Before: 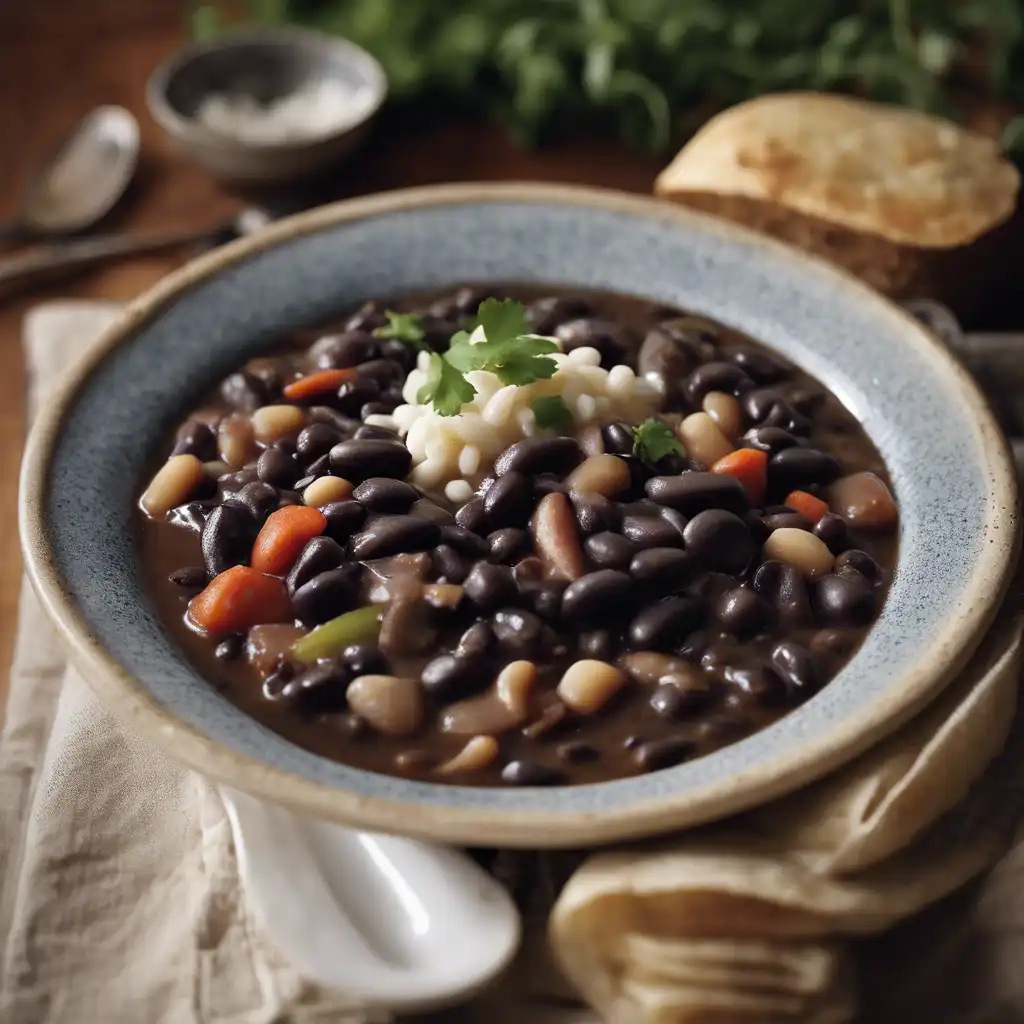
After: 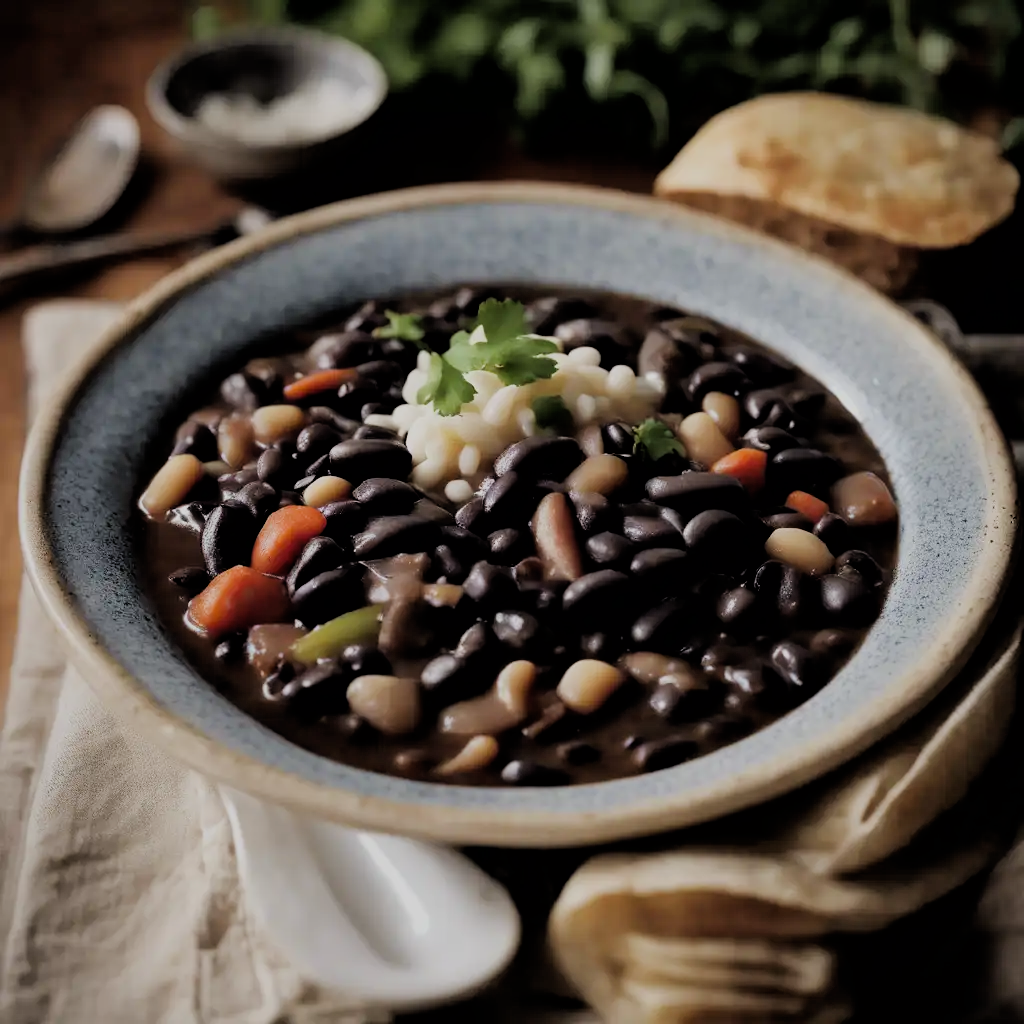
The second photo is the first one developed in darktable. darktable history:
filmic rgb: black relative exposure -4.28 EV, white relative exposure 4.56 EV, threshold 3 EV, hardness 2.39, contrast 1.058, iterations of high-quality reconstruction 0, enable highlight reconstruction true
